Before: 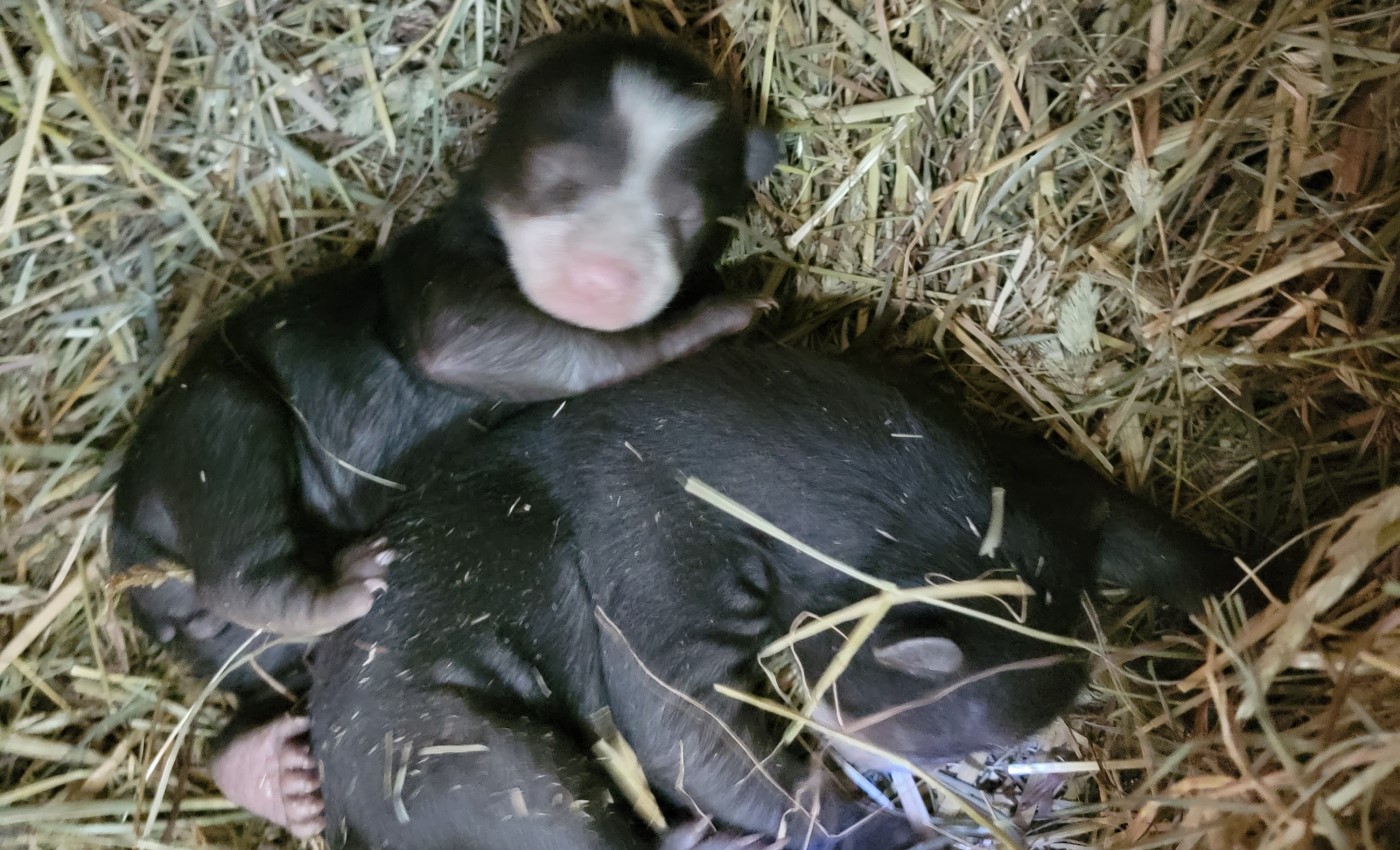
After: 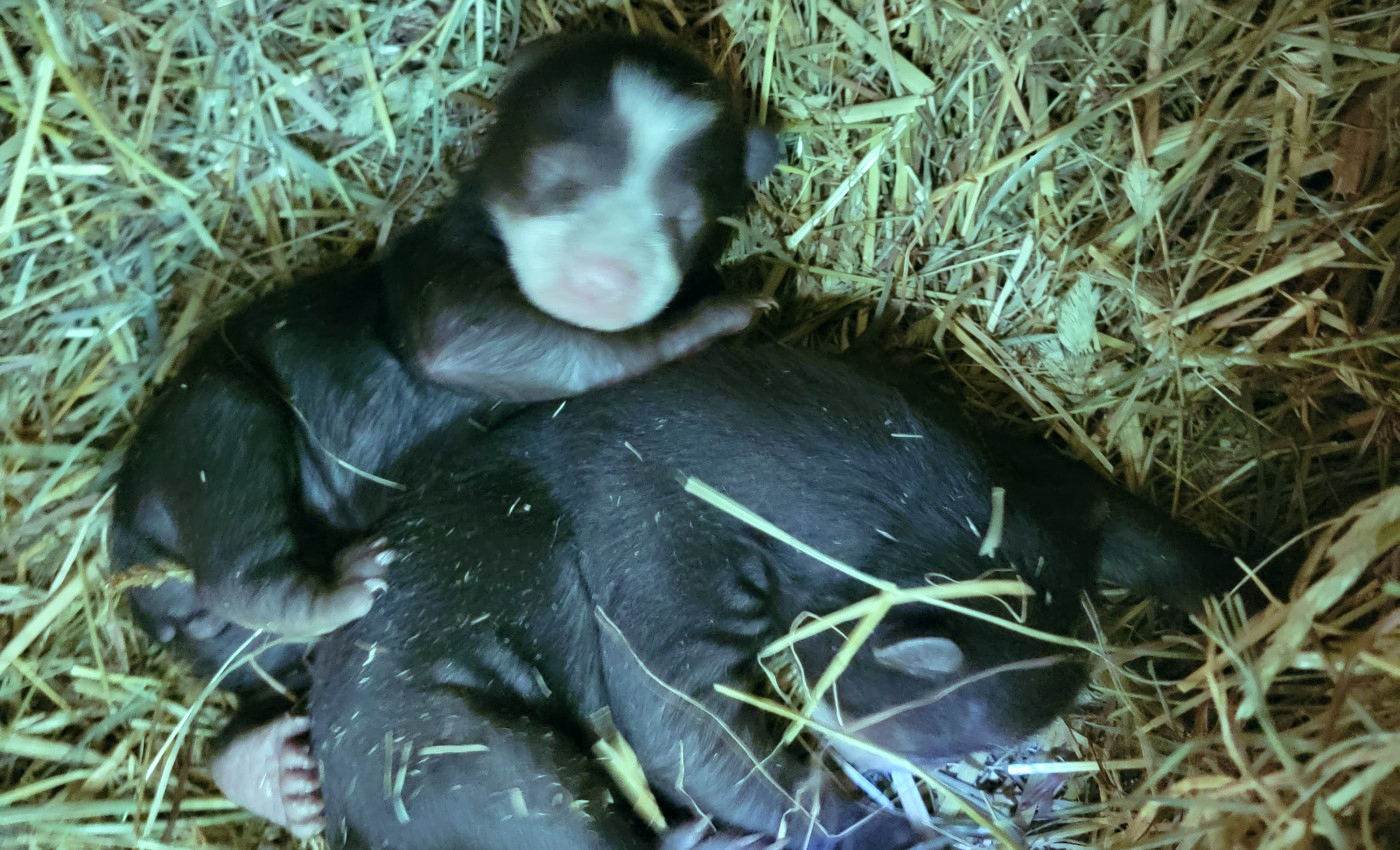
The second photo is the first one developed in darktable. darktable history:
color balance: mode lift, gamma, gain (sRGB), lift [0.997, 0.979, 1.021, 1.011], gamma [1, 1.084, 0.916, 0.998], gain [1, 0.87, 1.13, 1.101], contrast 4.55%, contrast fulcrum 38.24%, output saturation 104.09%
velvia: on, module defaults
